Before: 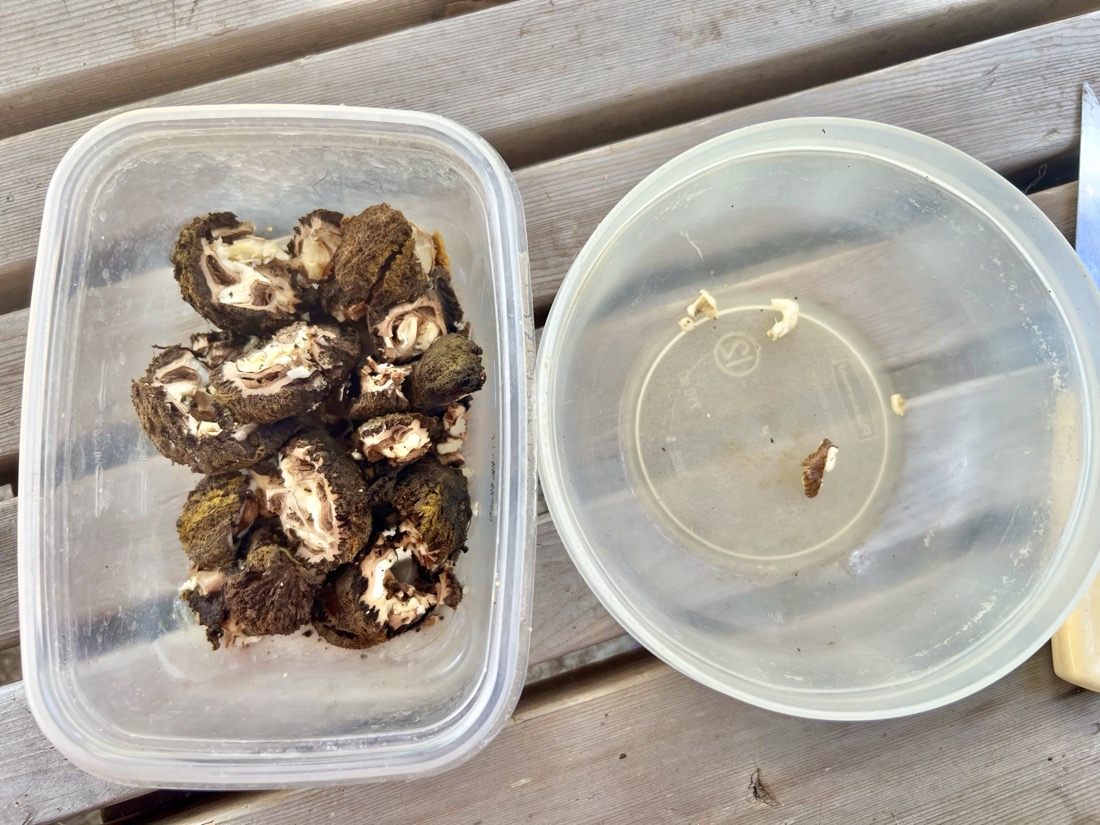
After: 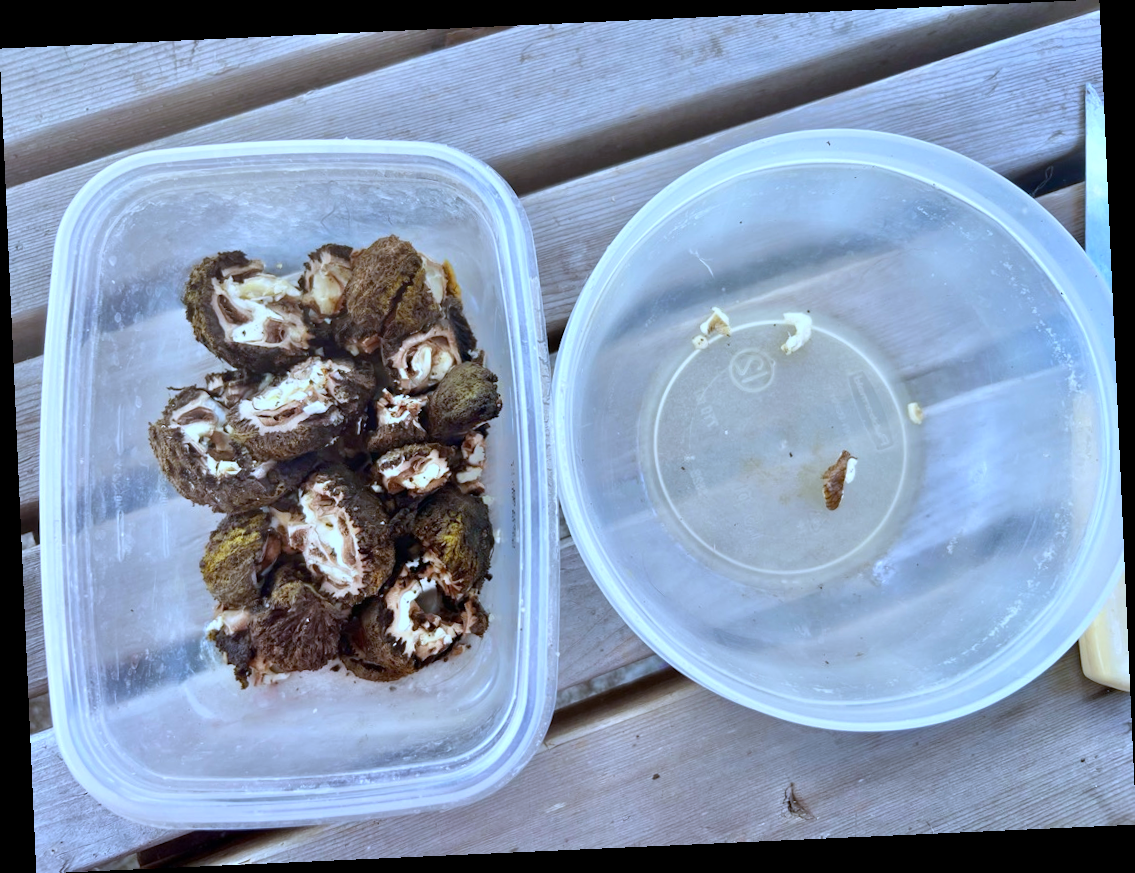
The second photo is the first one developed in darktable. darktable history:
rotate and perspective: rotation -2.56°, automatic cropping off
white balance: red 0.871, blue 1.249
